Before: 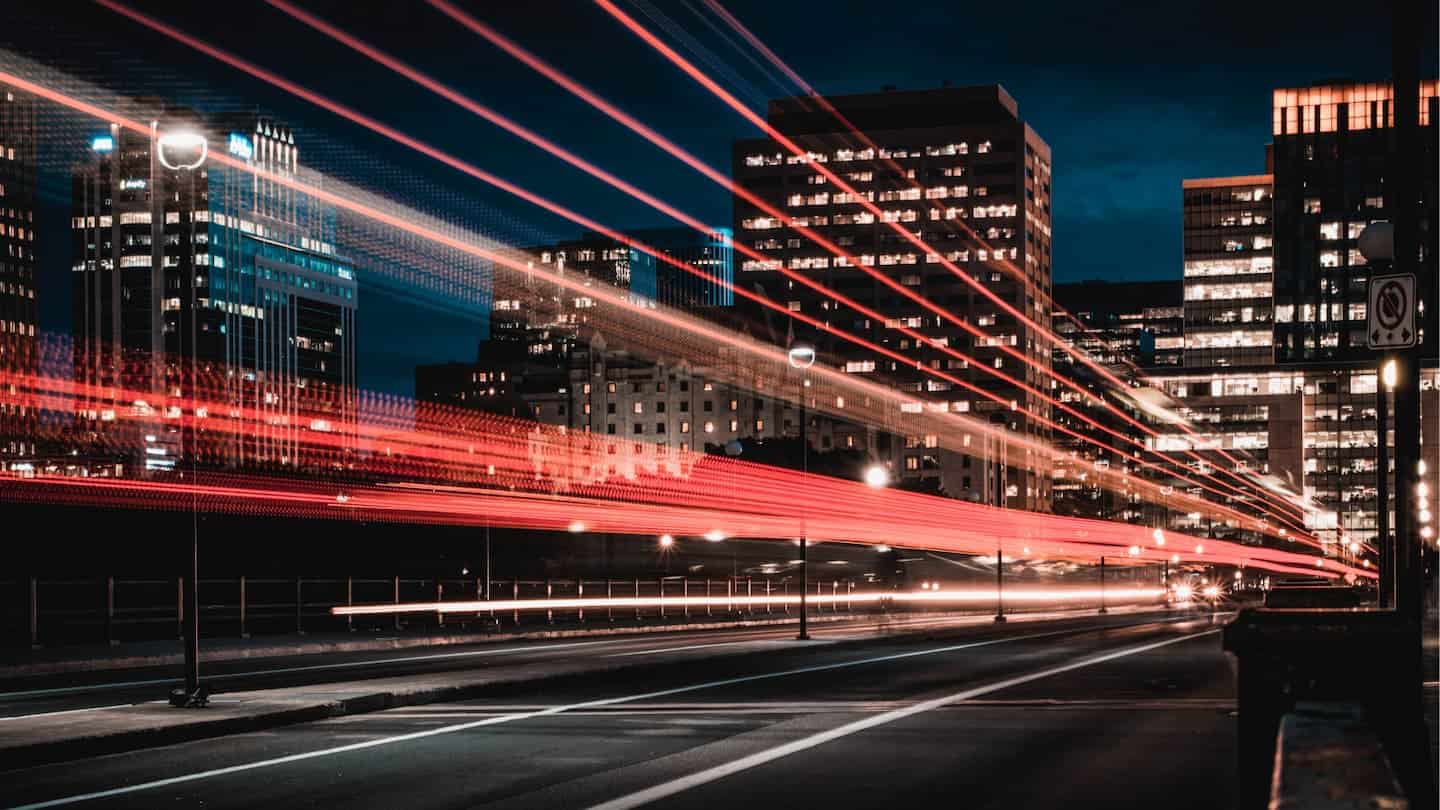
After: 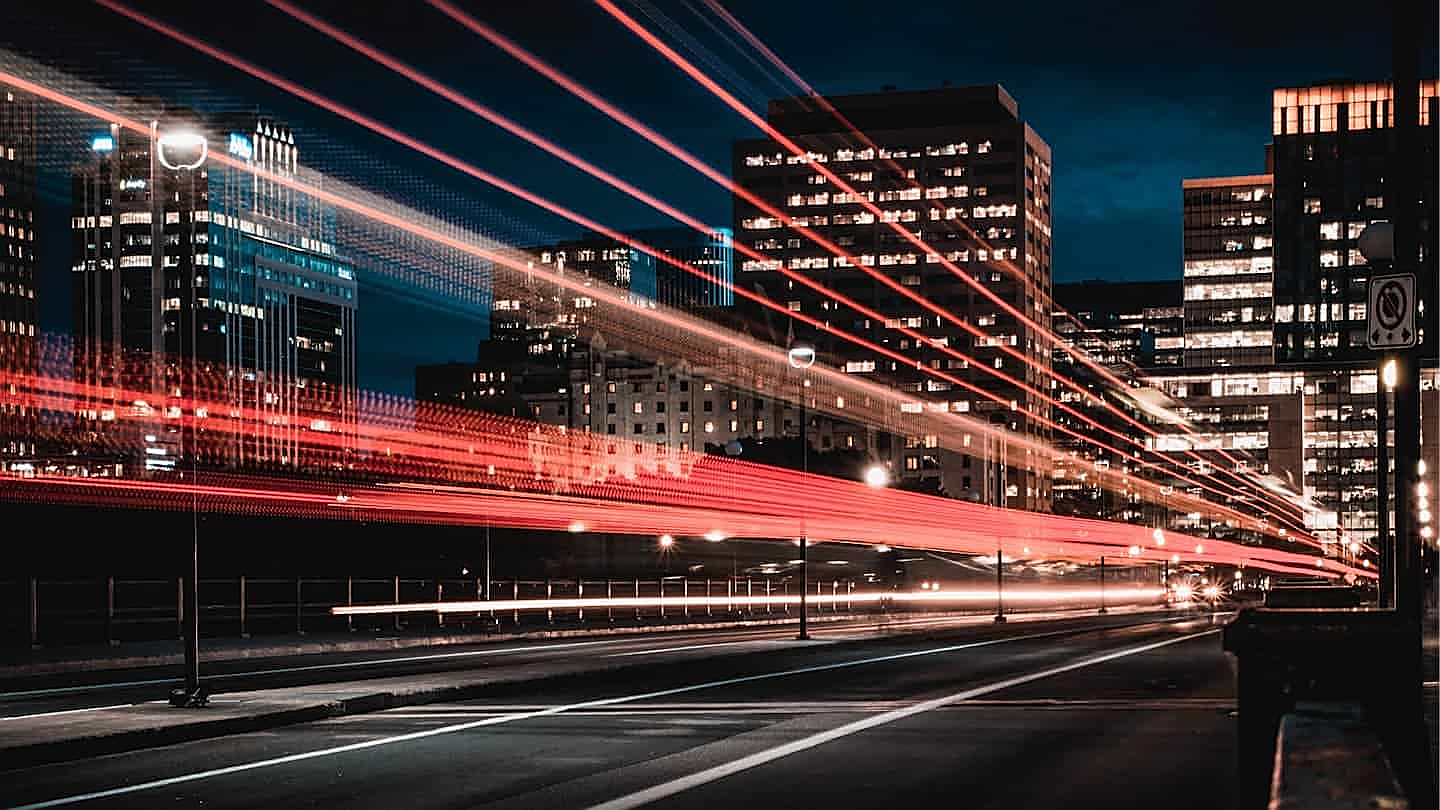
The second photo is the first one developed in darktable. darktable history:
sharpen: radius 1.357, amount 1.254, threshold 0.648
